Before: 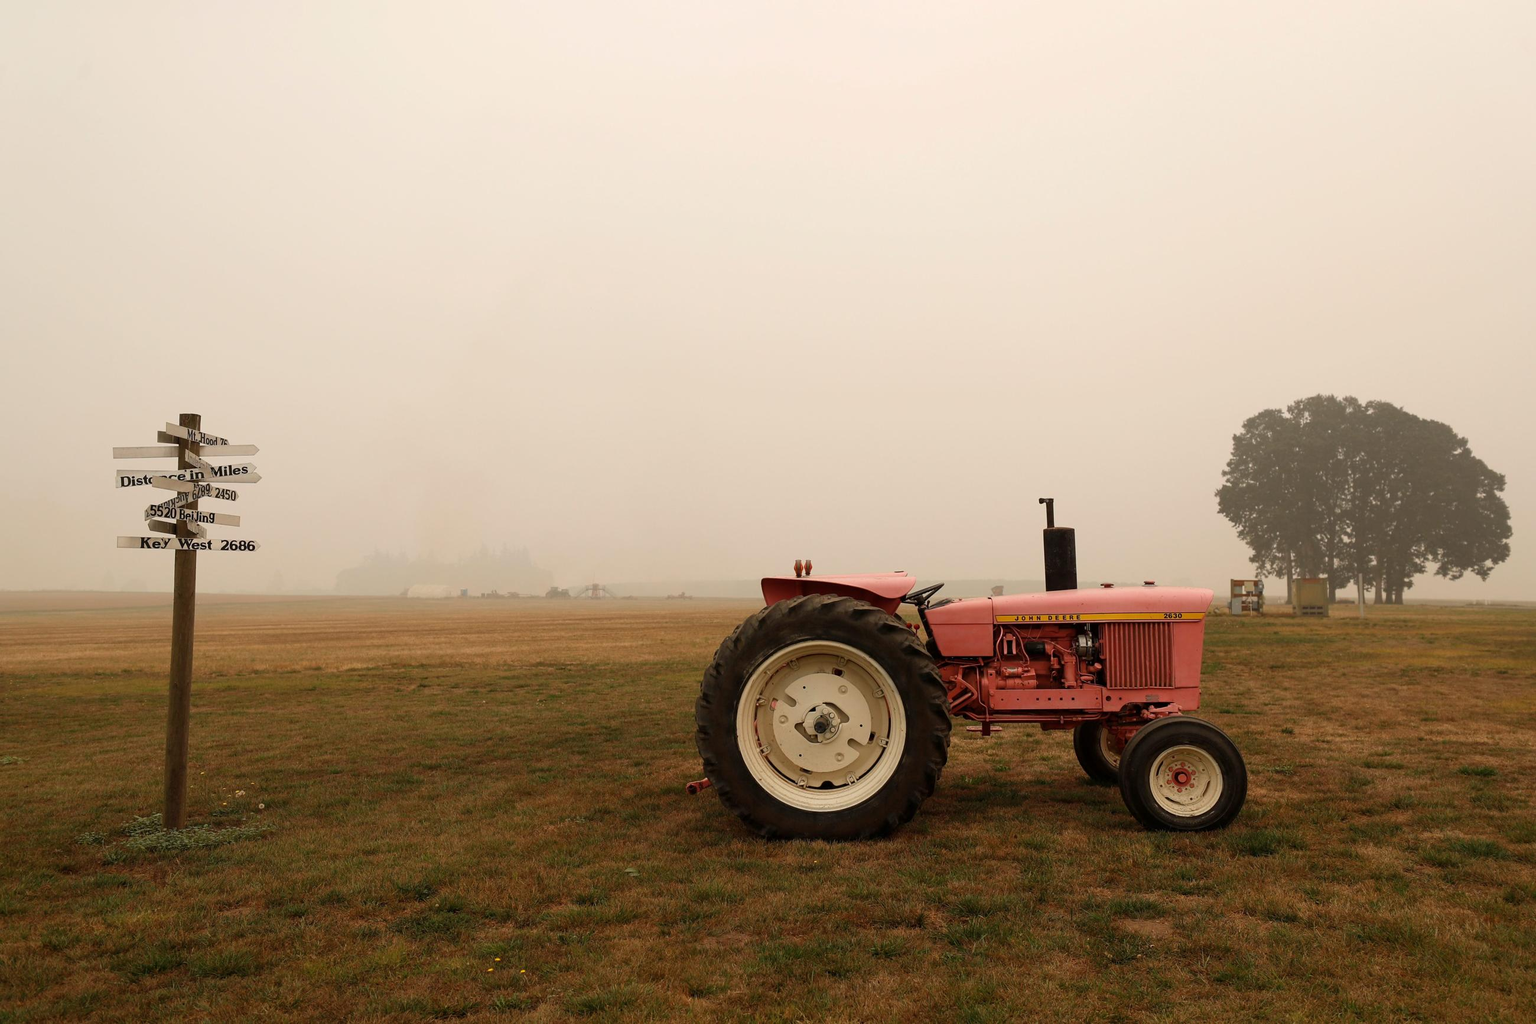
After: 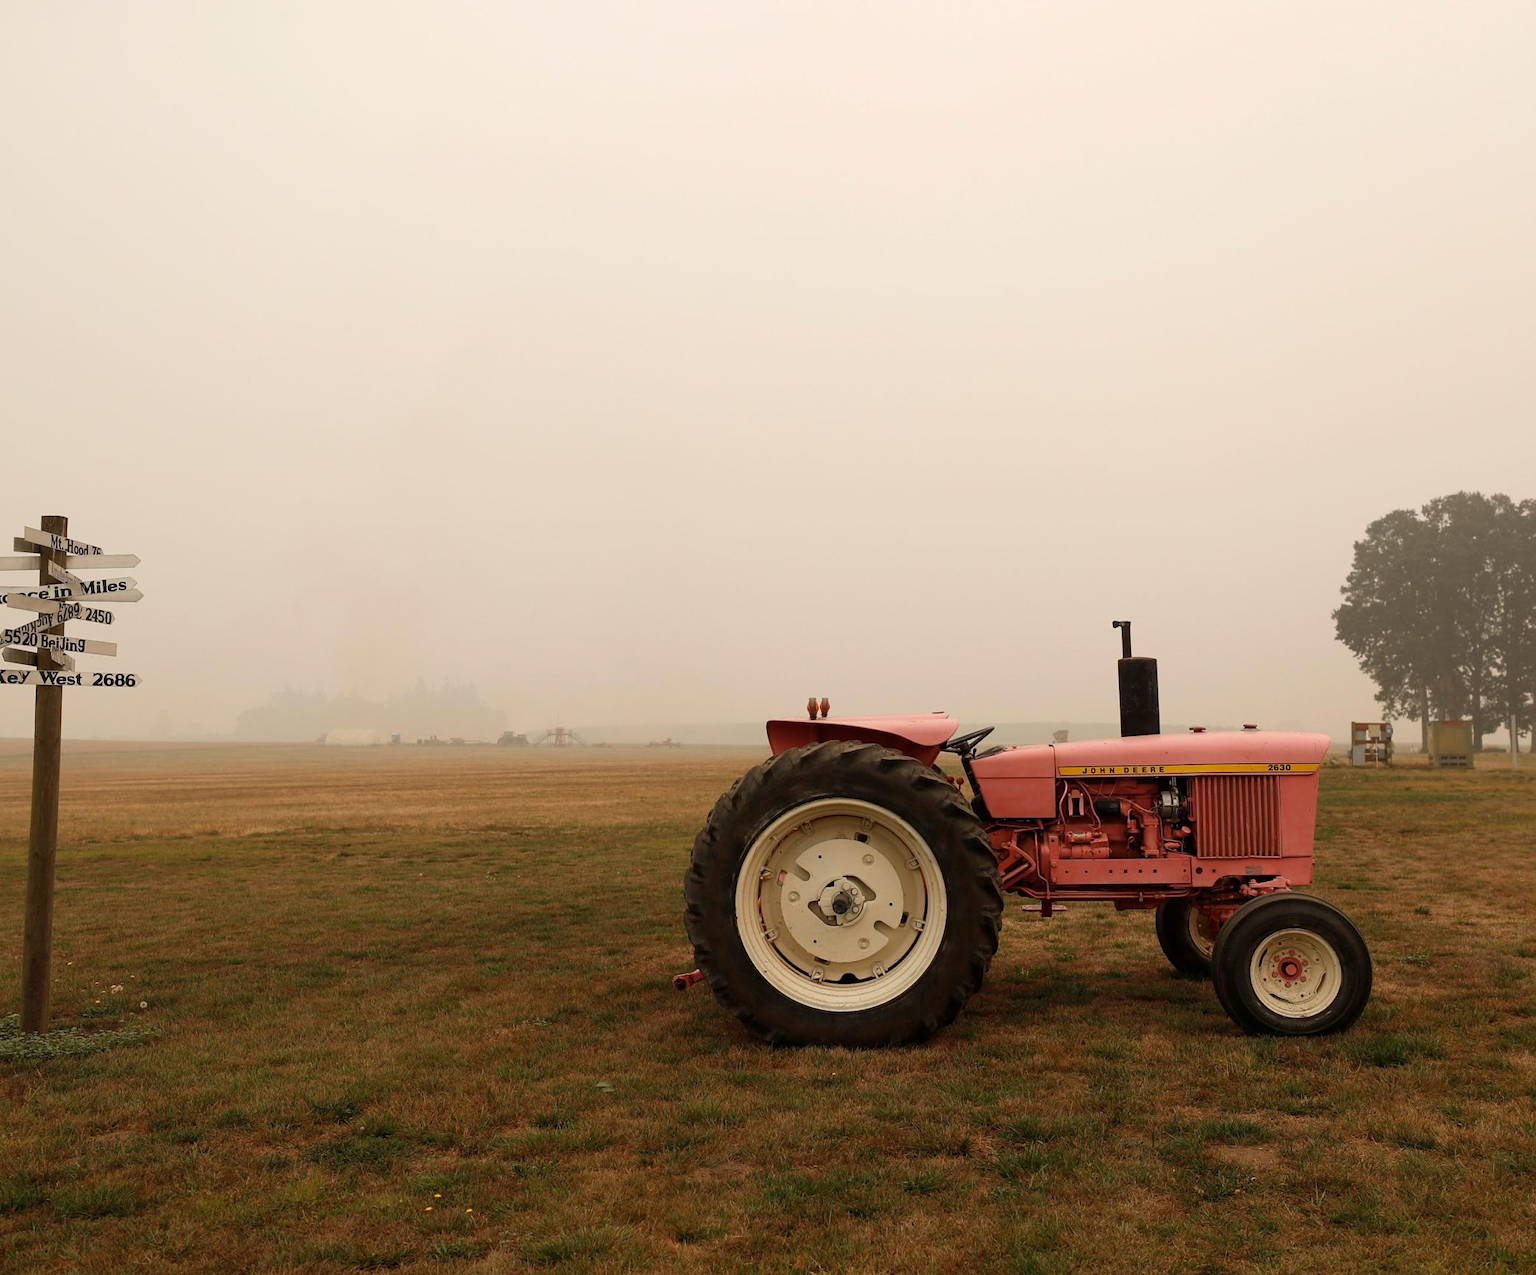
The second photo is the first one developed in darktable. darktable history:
crop and rotate: left 9.572%, right 10.188%
